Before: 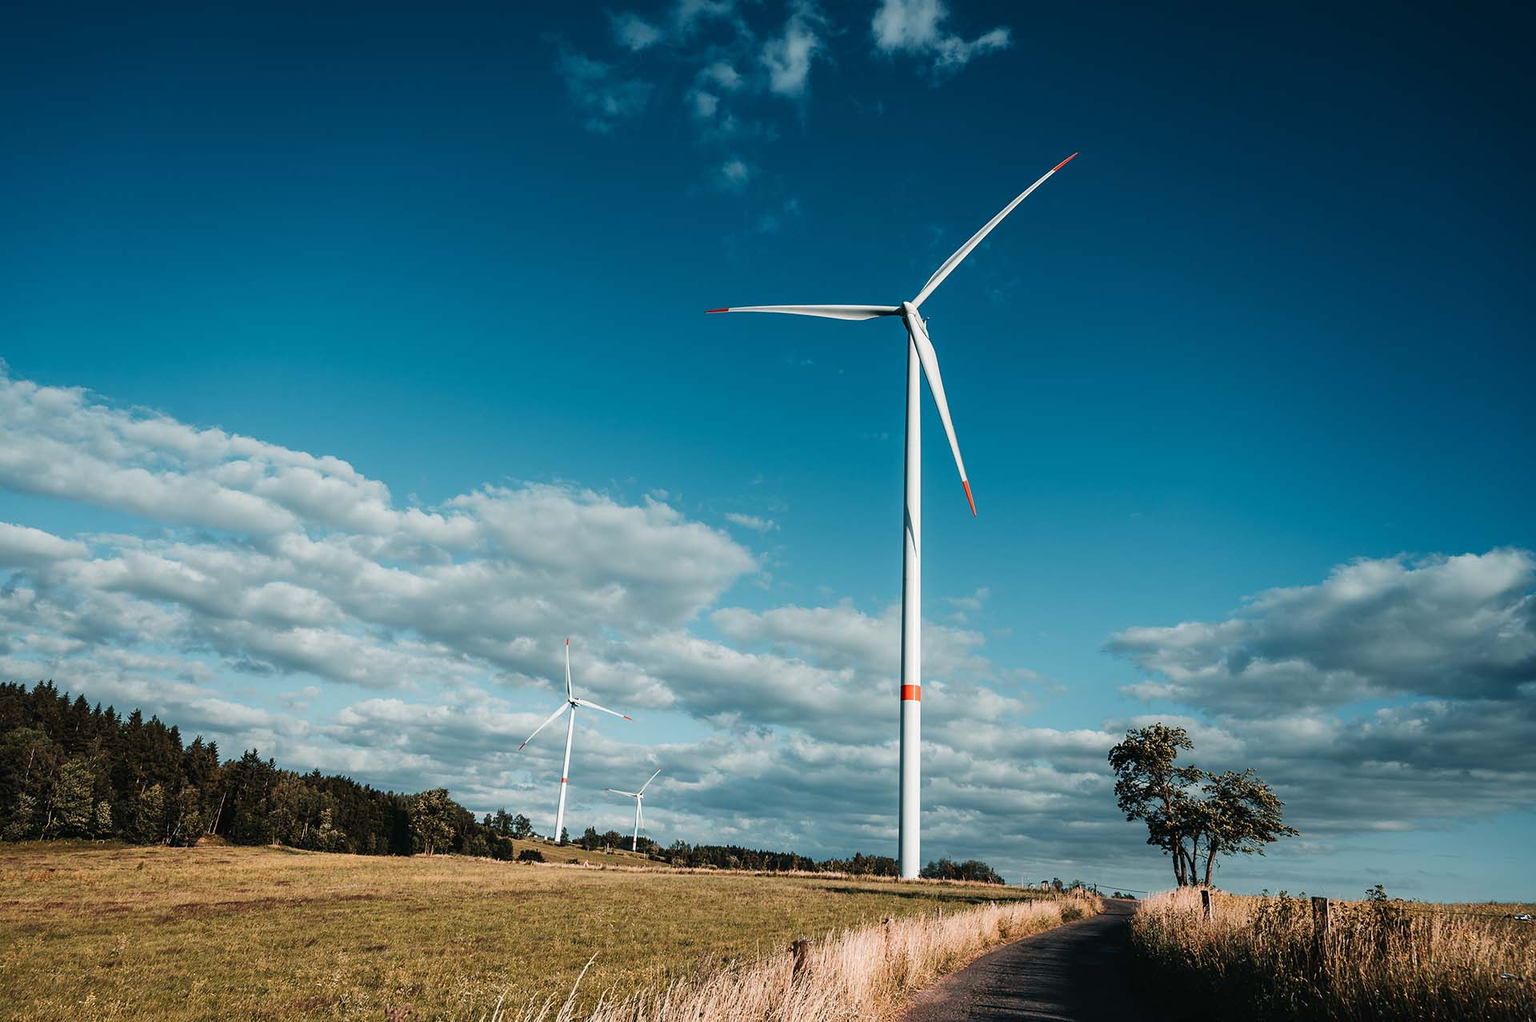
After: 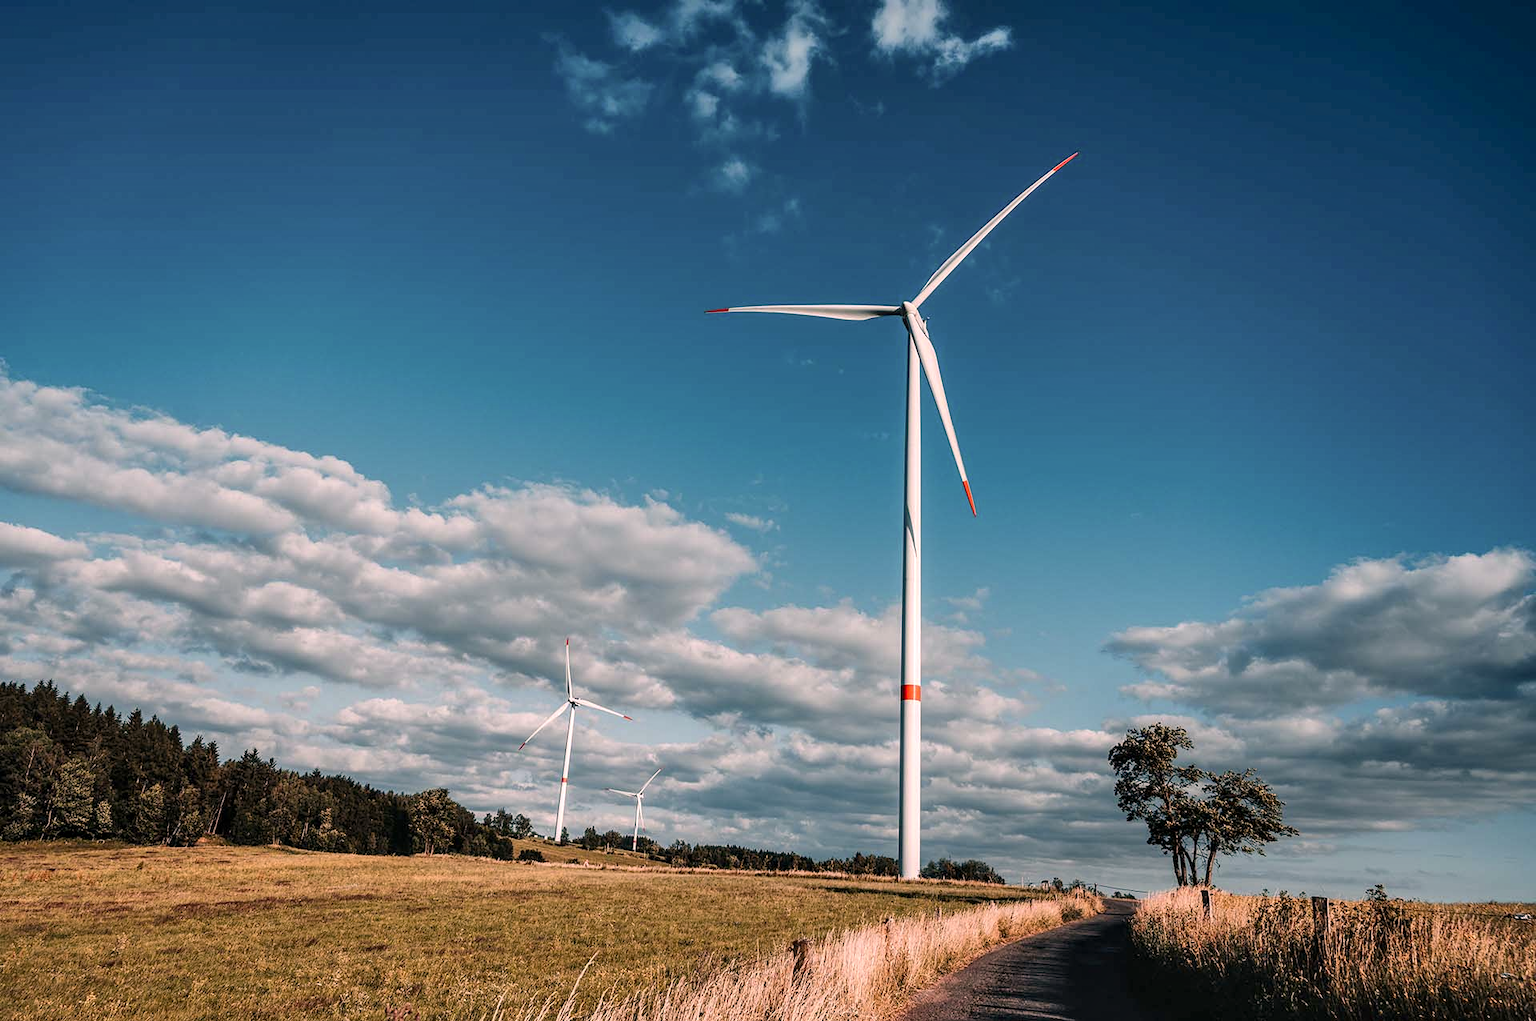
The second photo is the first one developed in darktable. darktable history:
local contrast: on, module defaults
shadows and highlights: soften with gaussian
color correction: highlights a* 12.17, highlights b* 5.54
